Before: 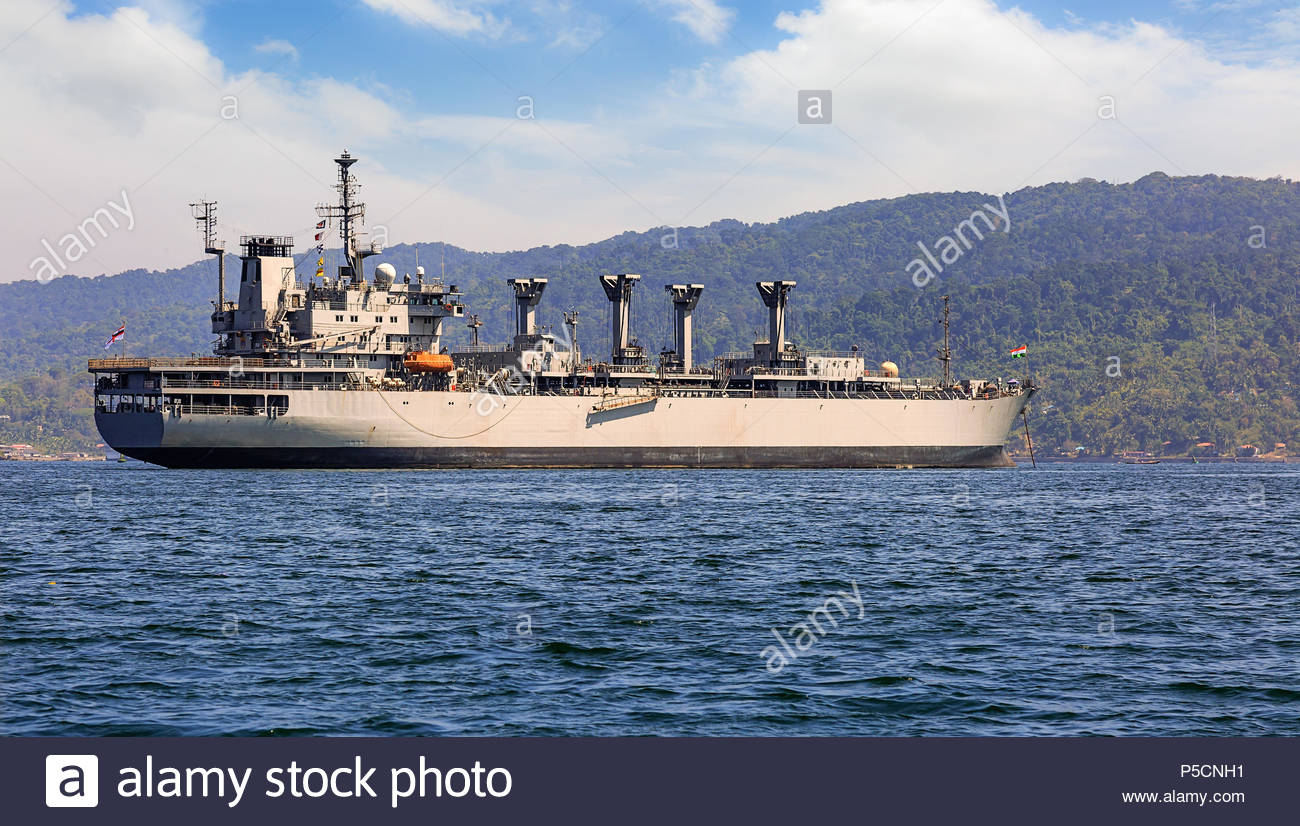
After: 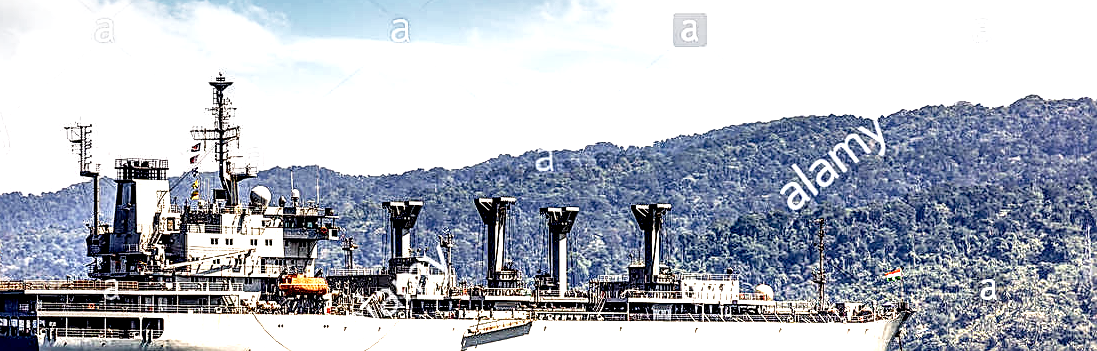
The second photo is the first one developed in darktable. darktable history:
levels: mode automatic, levels [0, 0.374, 0.749]
sharpen: on, module defaults
local contrast: highlights 110%, shadows 42%, detail 293%
crop and rotate: left 9.655%, top 9.361%, right 5.941%, bottom 48.125%
base curve: curves: ch0 [(0, 0) (0.028, 0.03) (0.121, 0.232) (0.46, 0.748) (0.859, 0.968) (1, 1)], preserve colors none
